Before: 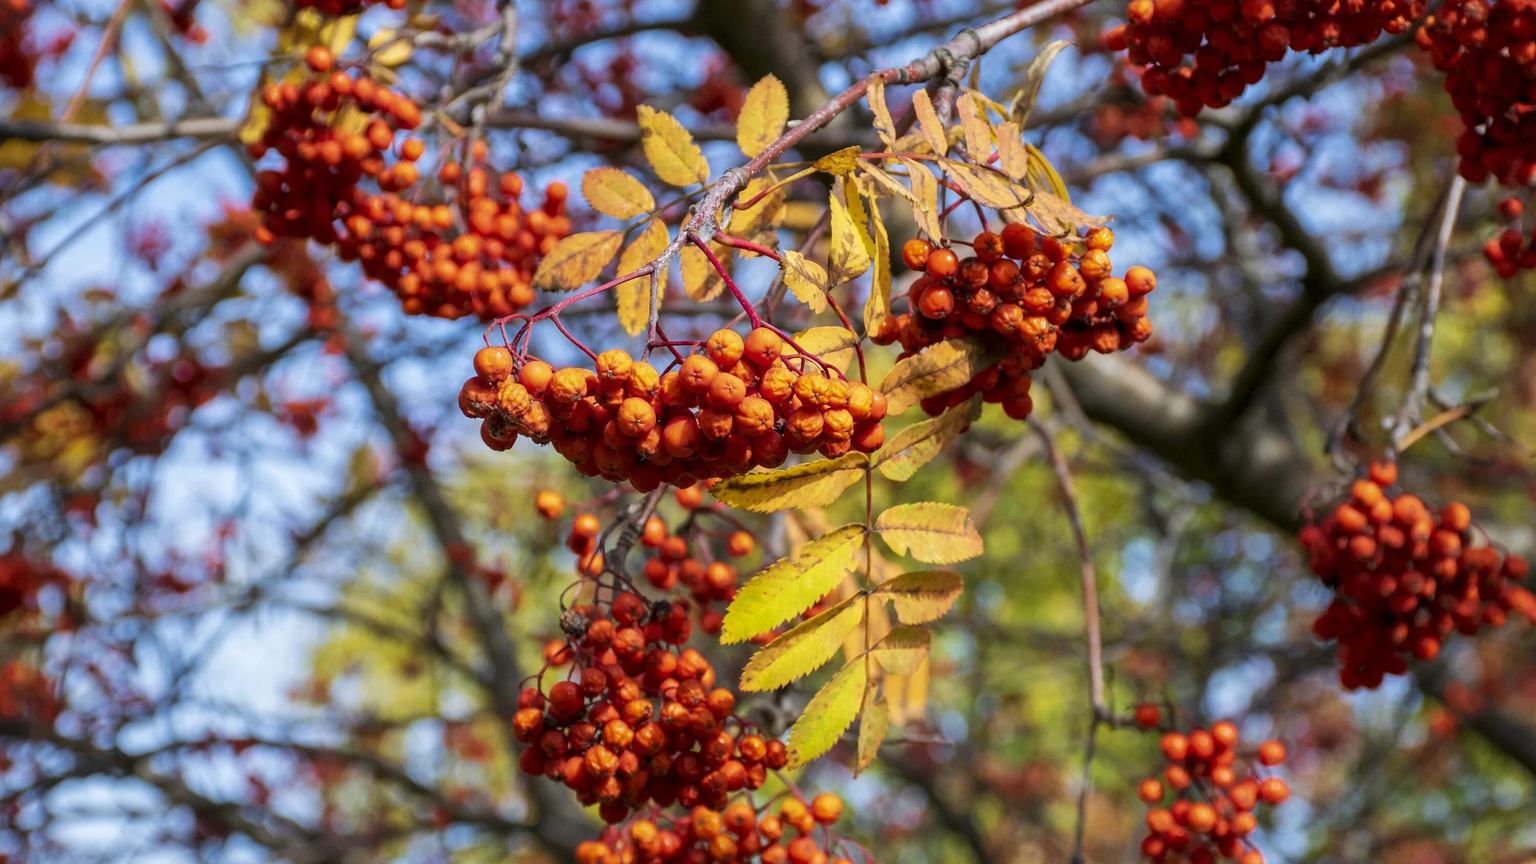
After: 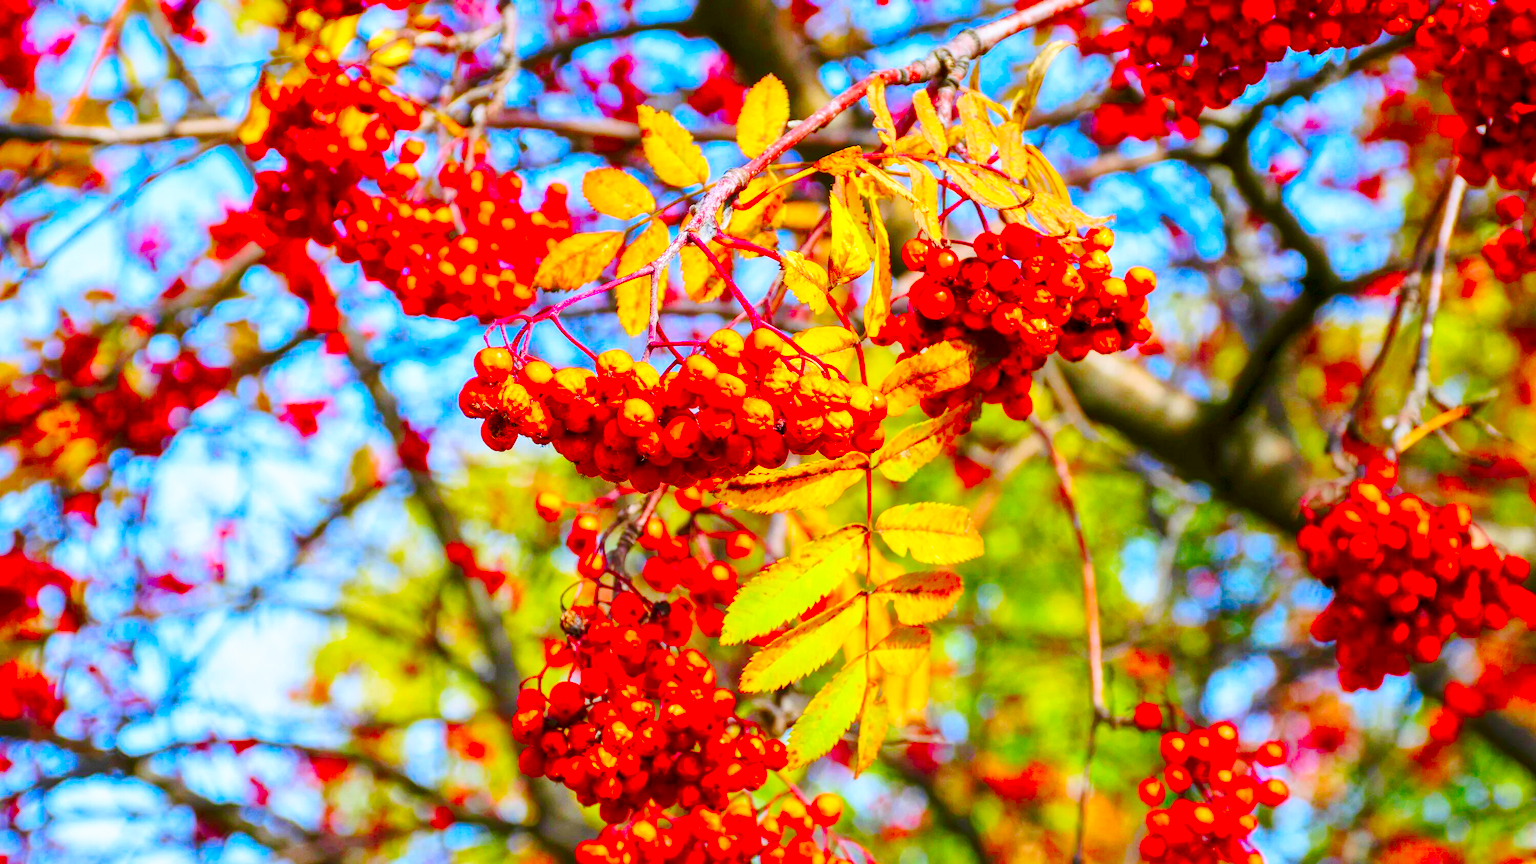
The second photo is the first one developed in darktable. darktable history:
color correction: highlights b* -0.021, saturation 2.98
base curve: curves: ch0 [(0, 0) (0.025, 0.046) (0.112, 0.277) (0.467, 0.74) (0.814, 0.929) (1, 0.942)], exposure shift 0.01, preserve colors none
local contrast: mode bilateral grid, contrast 21, coarseness 51, detail 119%, midtone range 0.2
